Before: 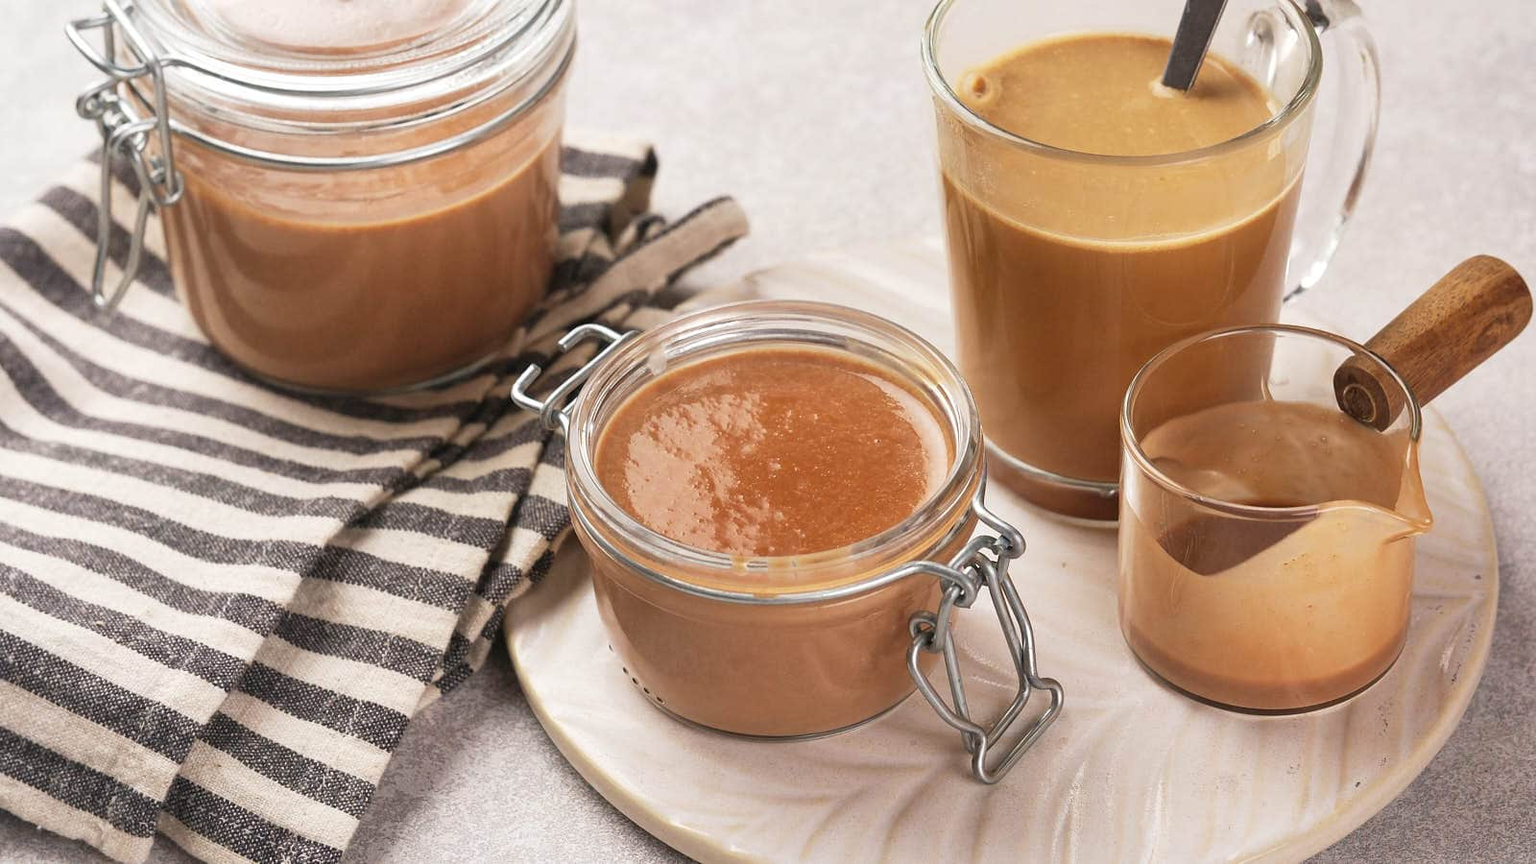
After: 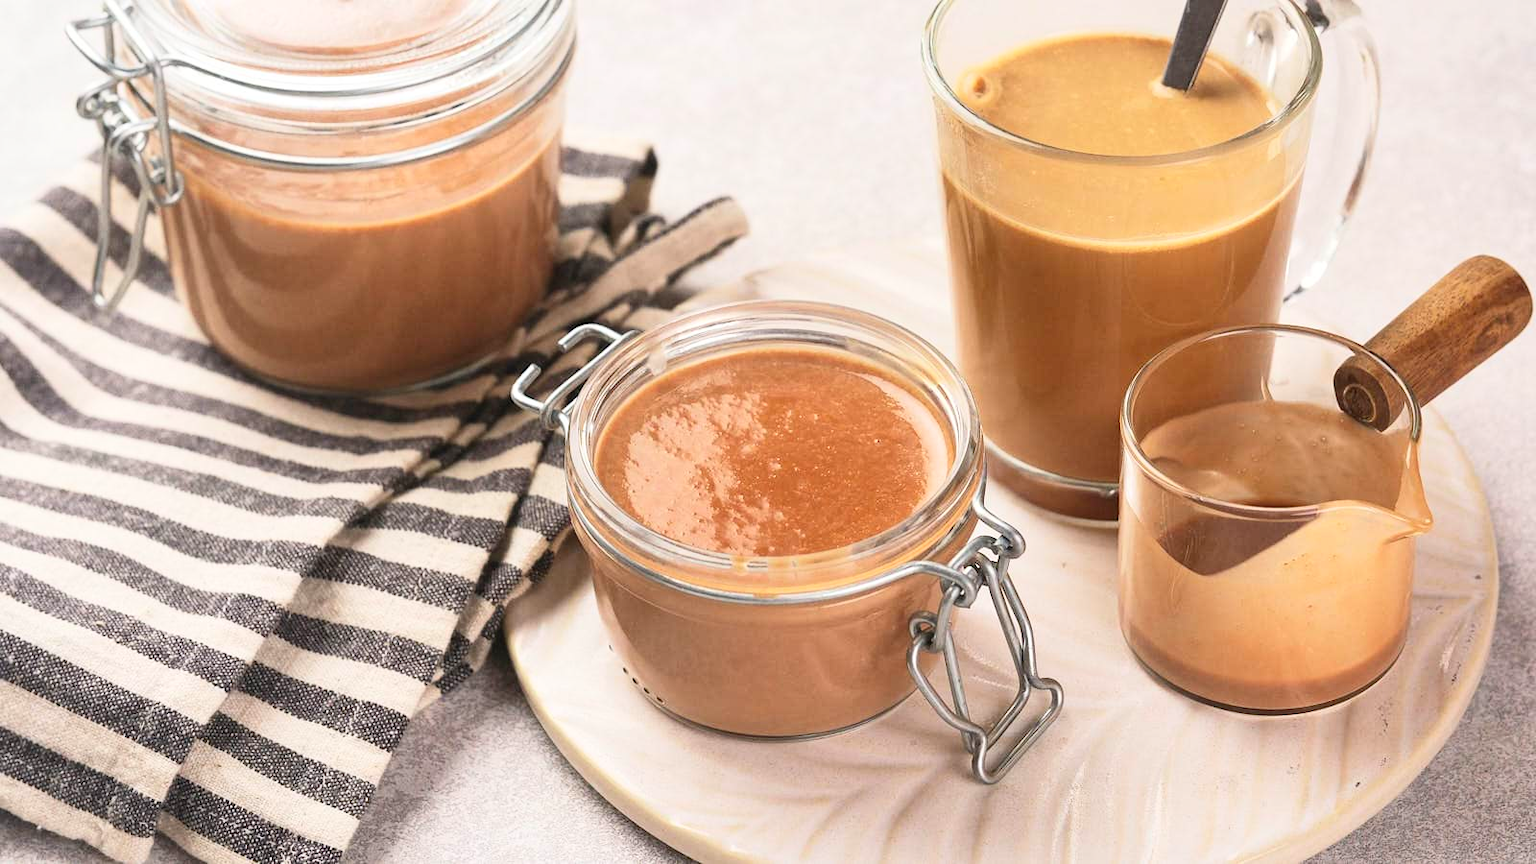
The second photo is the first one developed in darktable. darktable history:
contrast brightness saturation: contrast 0.2, brightness 0.15, saturation 0.142
